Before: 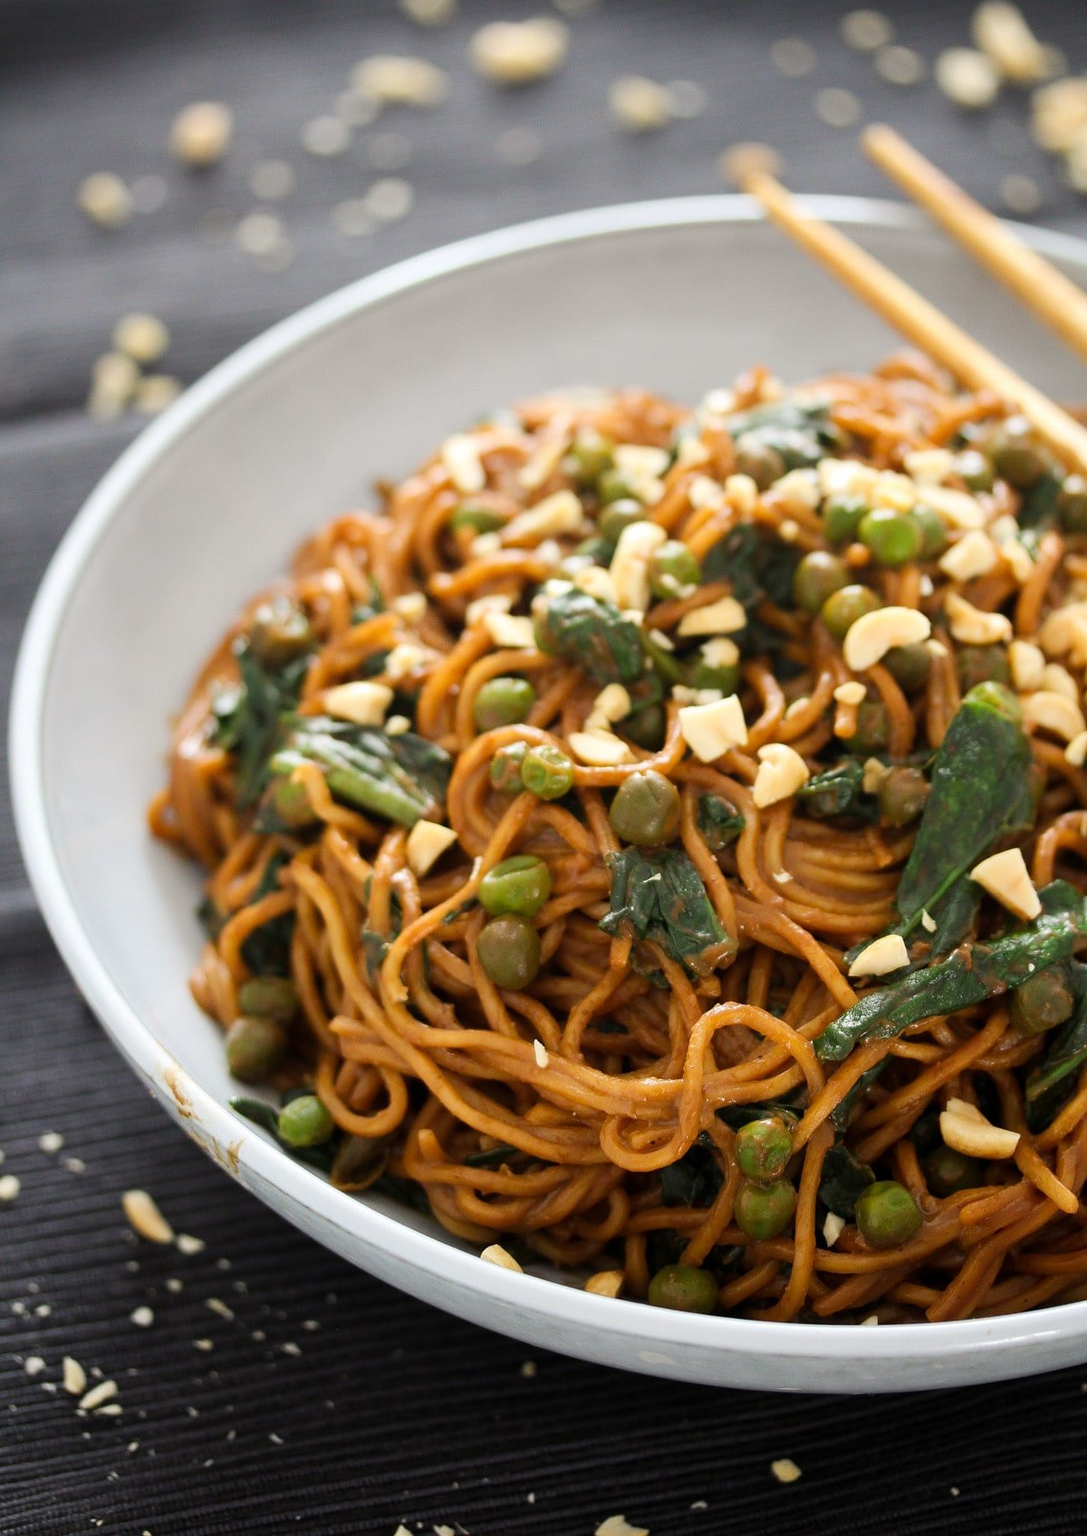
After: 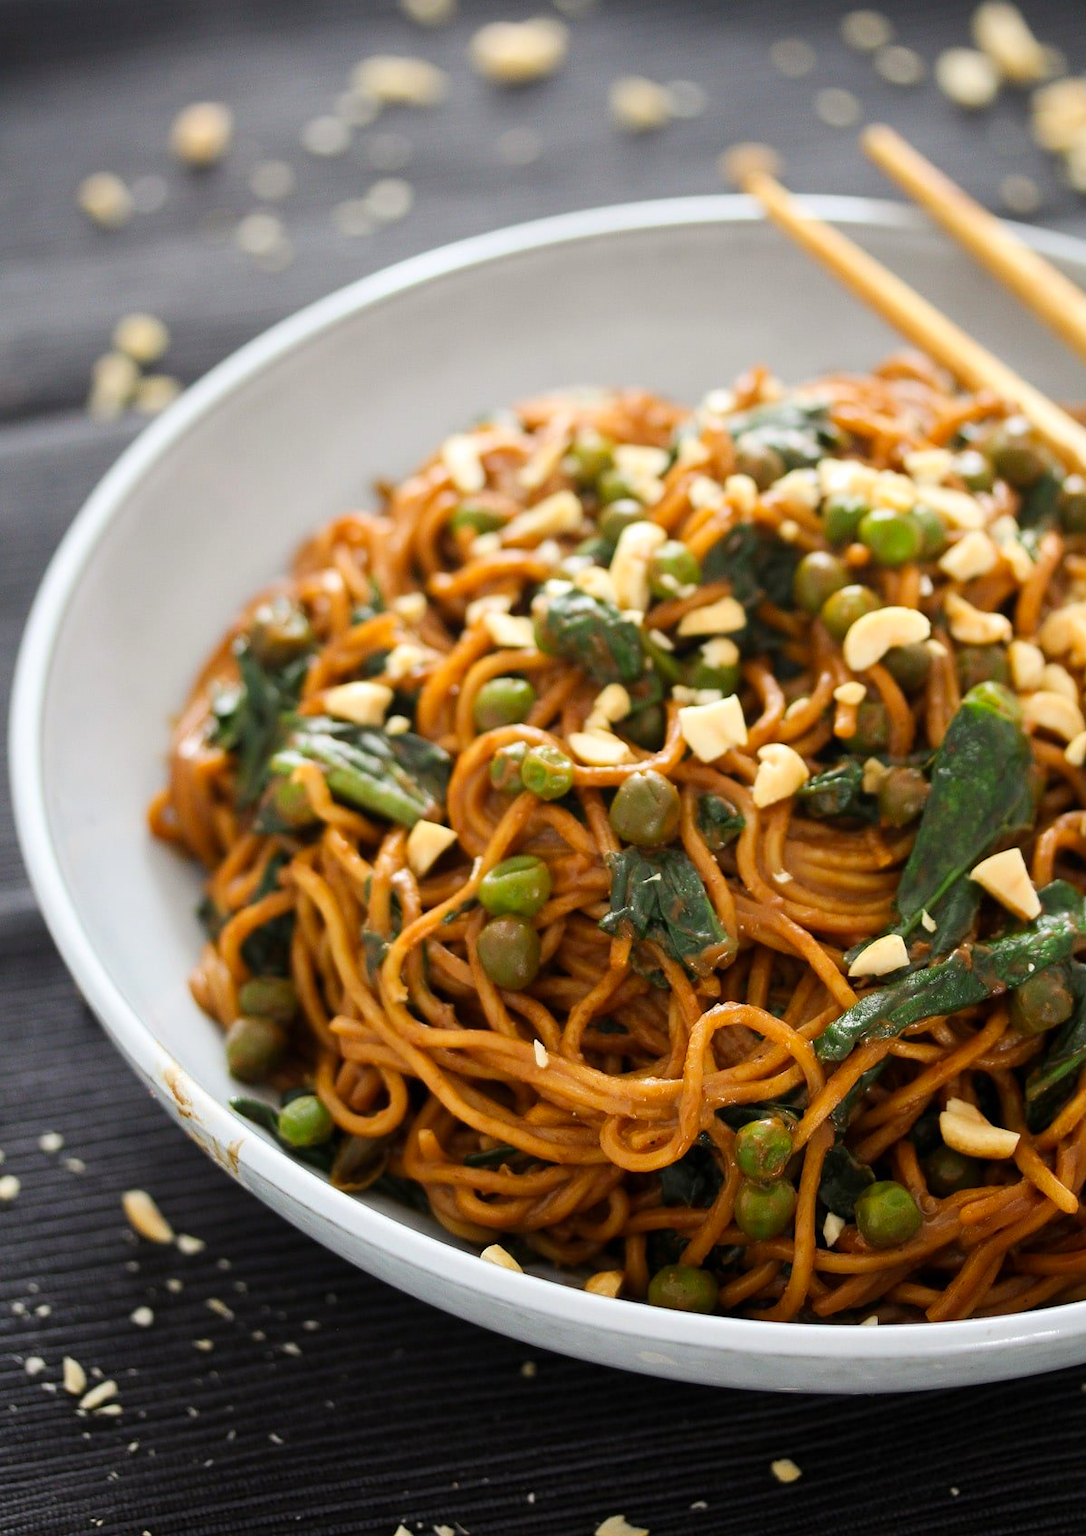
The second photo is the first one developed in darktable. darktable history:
color correction: highlights b* 0.036, saturation 1.11
